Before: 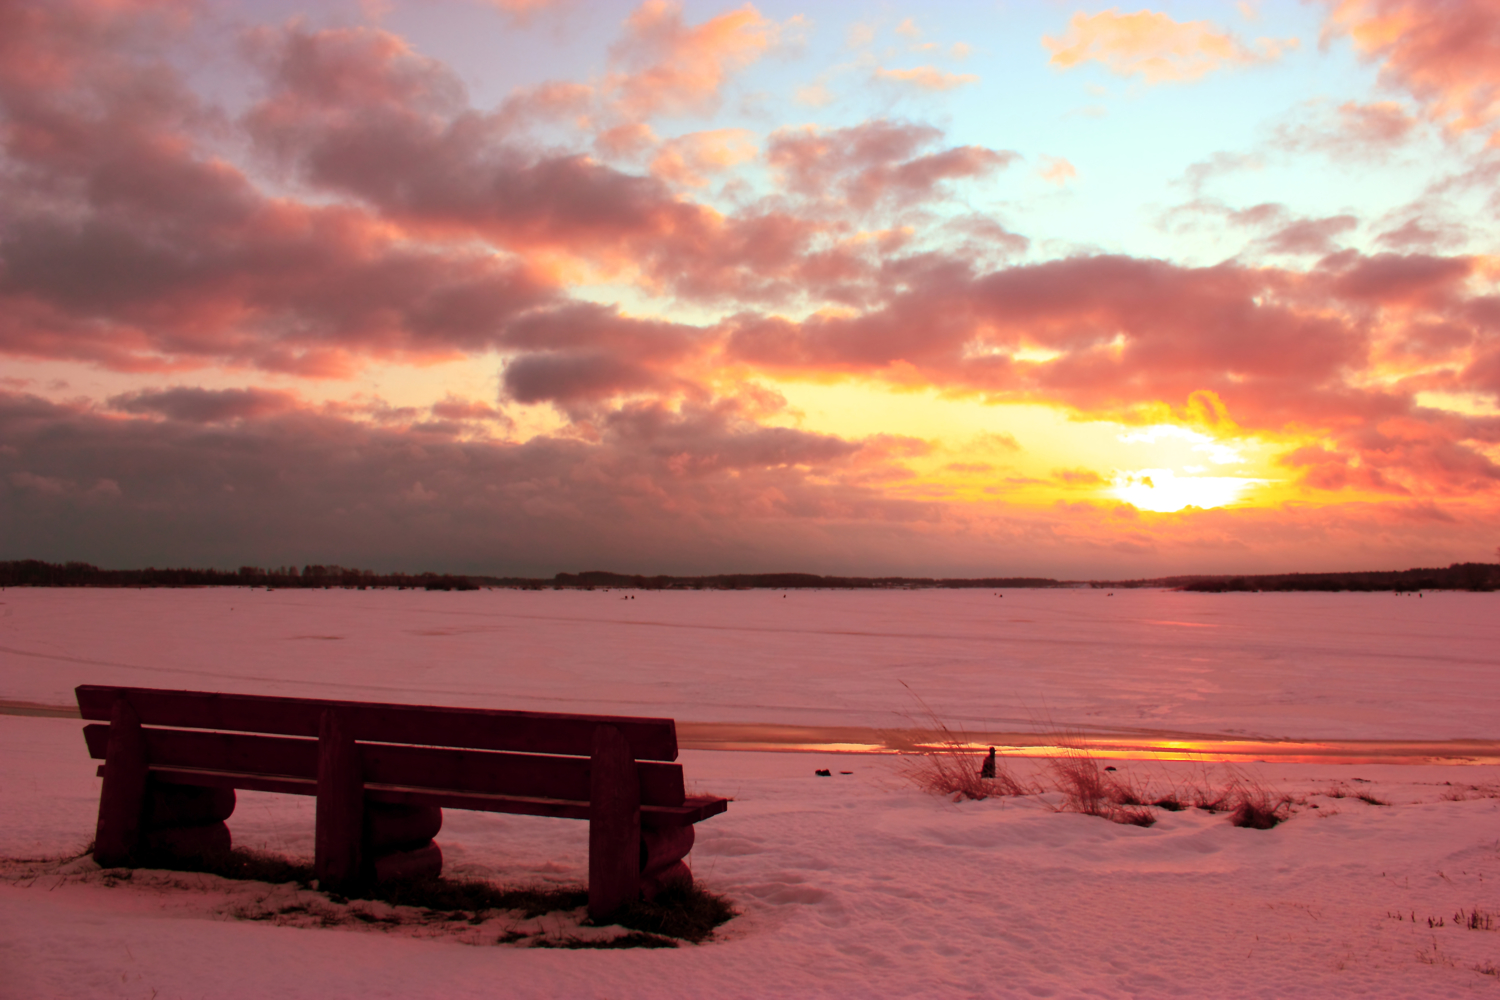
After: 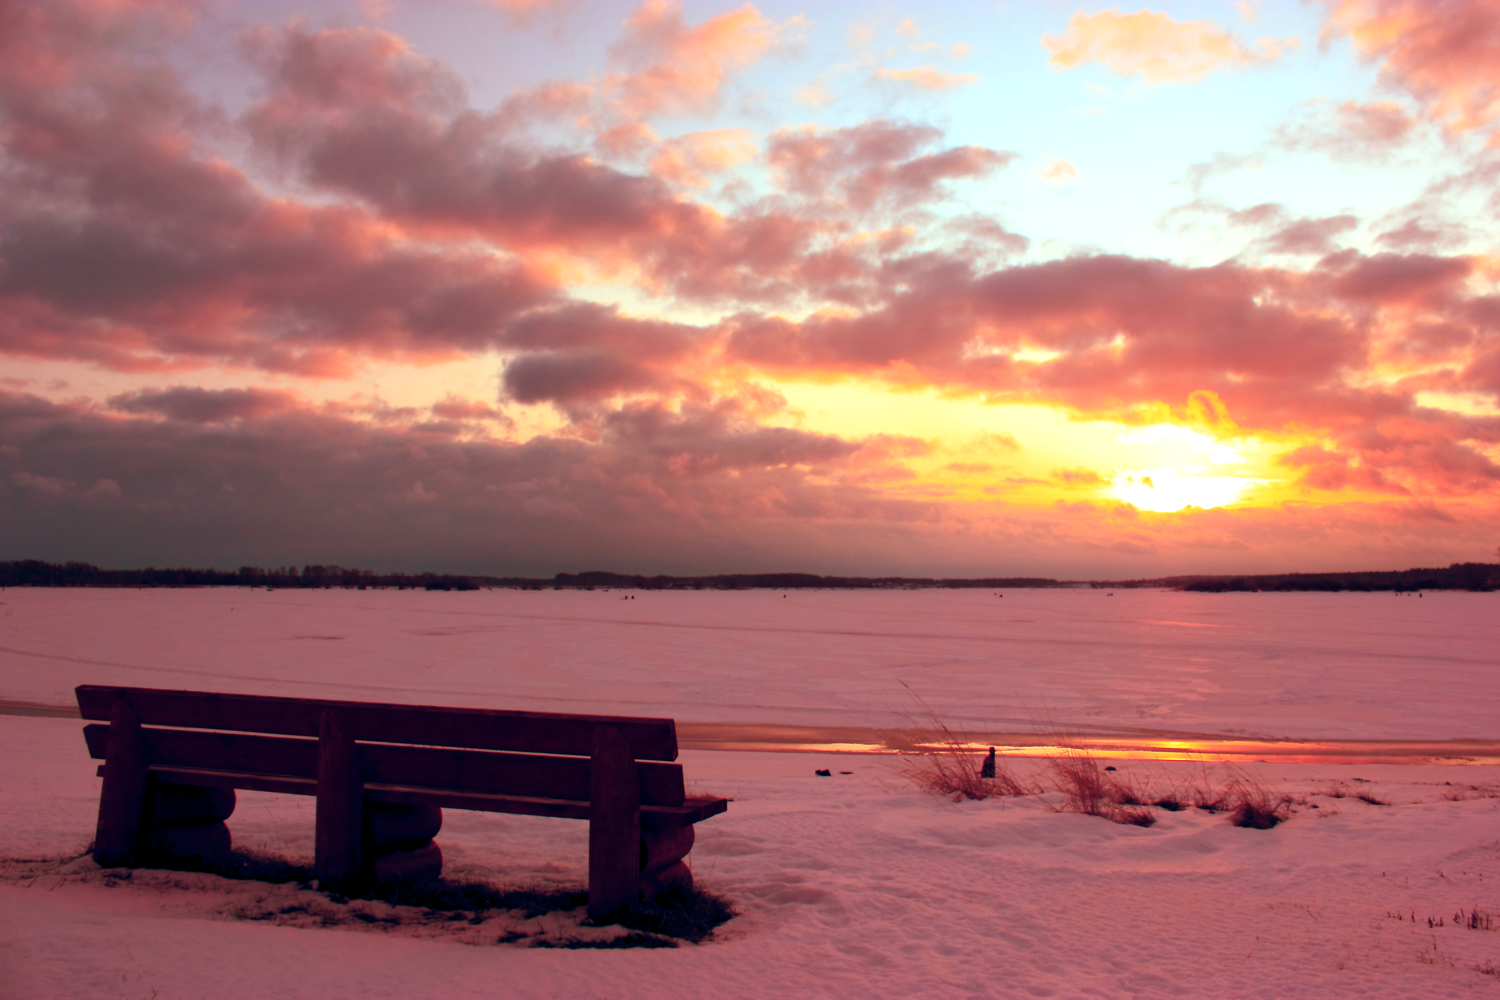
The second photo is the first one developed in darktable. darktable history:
color balance rgb: global offset › chroma 0.149%, global offset › hue 253.16°, perceptual saturation grading › global saturation 0.275%, contrast 5.779%
